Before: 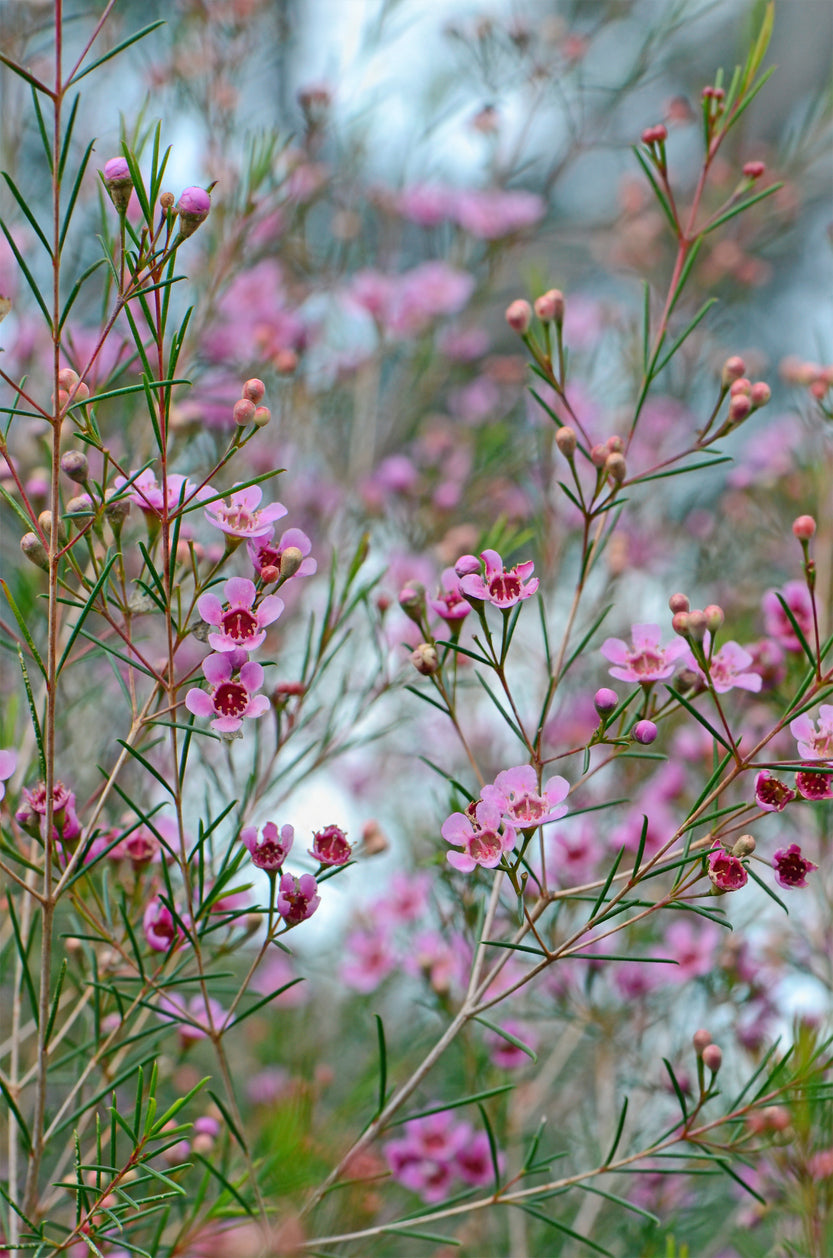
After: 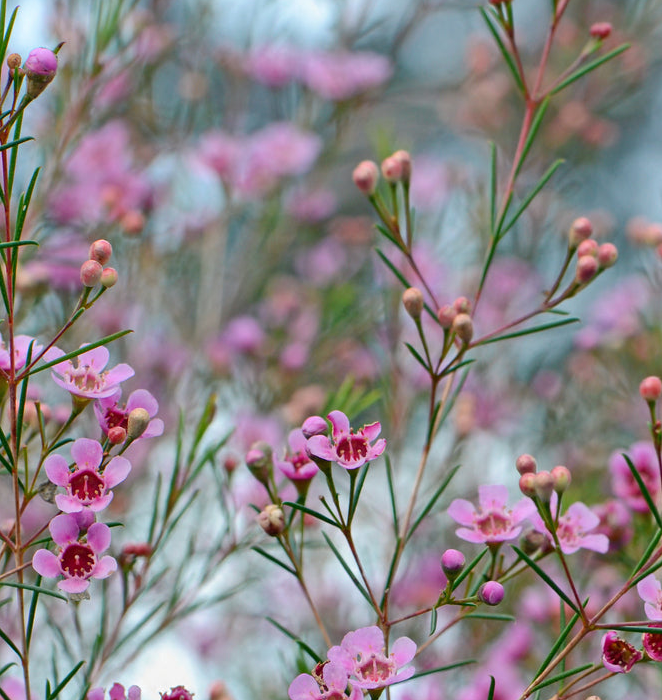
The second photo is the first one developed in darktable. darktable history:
crop: left 18.38%, top 11.092%, right 2.134%, bottom 33.217%
shadows and highlights: shadows 49, highlights -41, soften with gaussian
